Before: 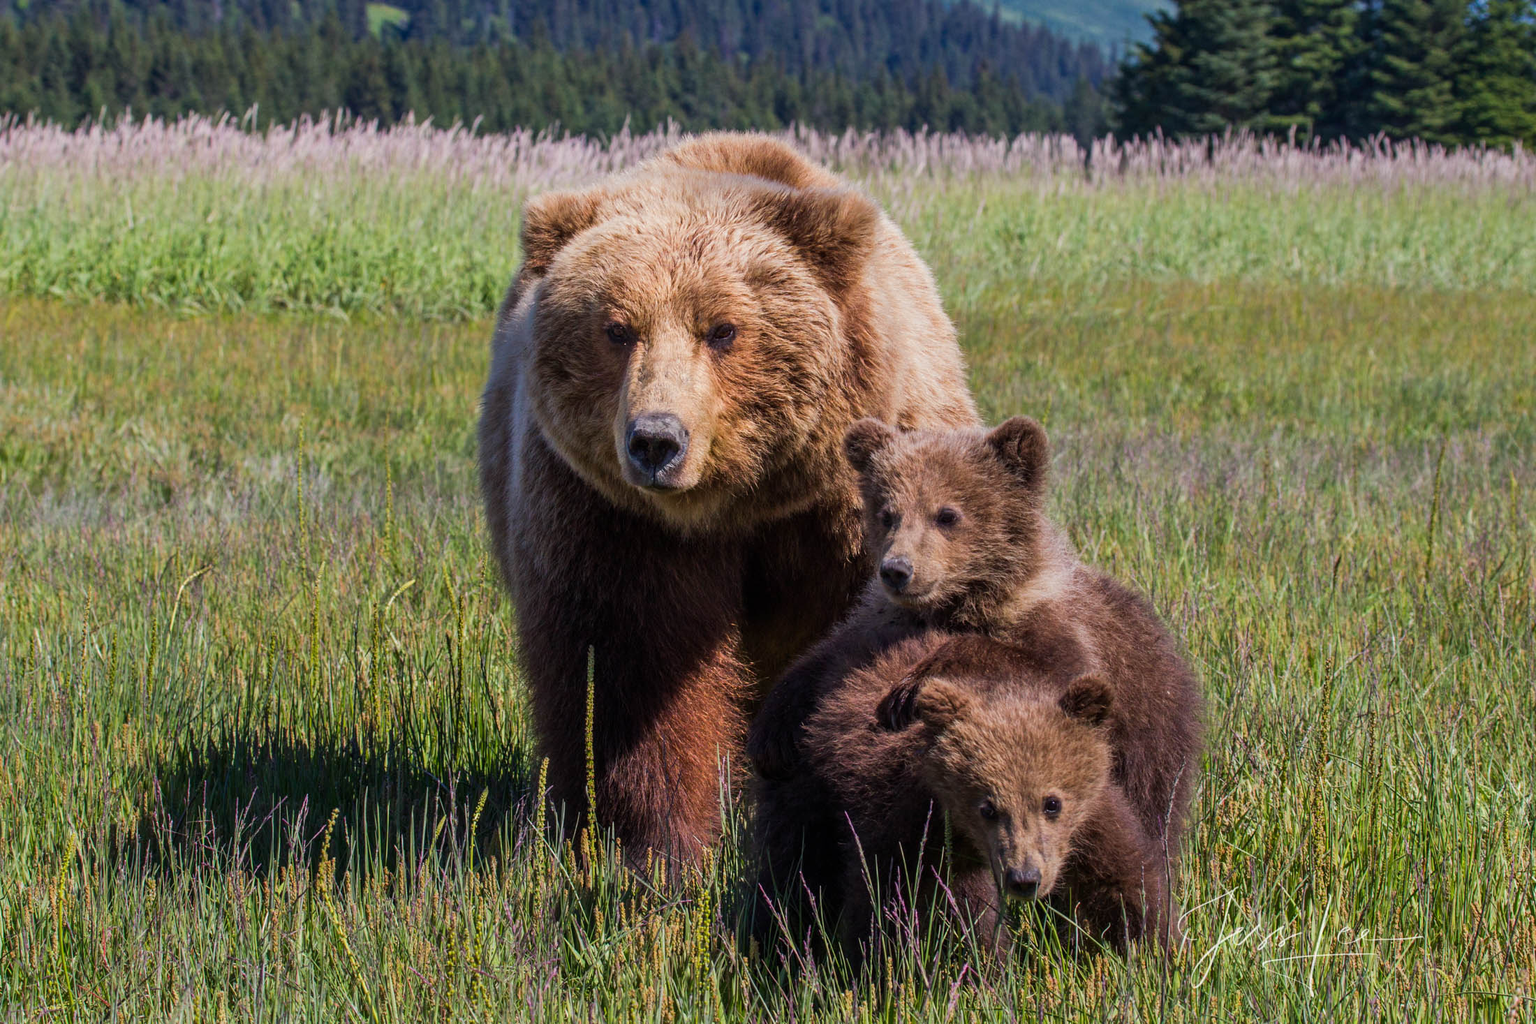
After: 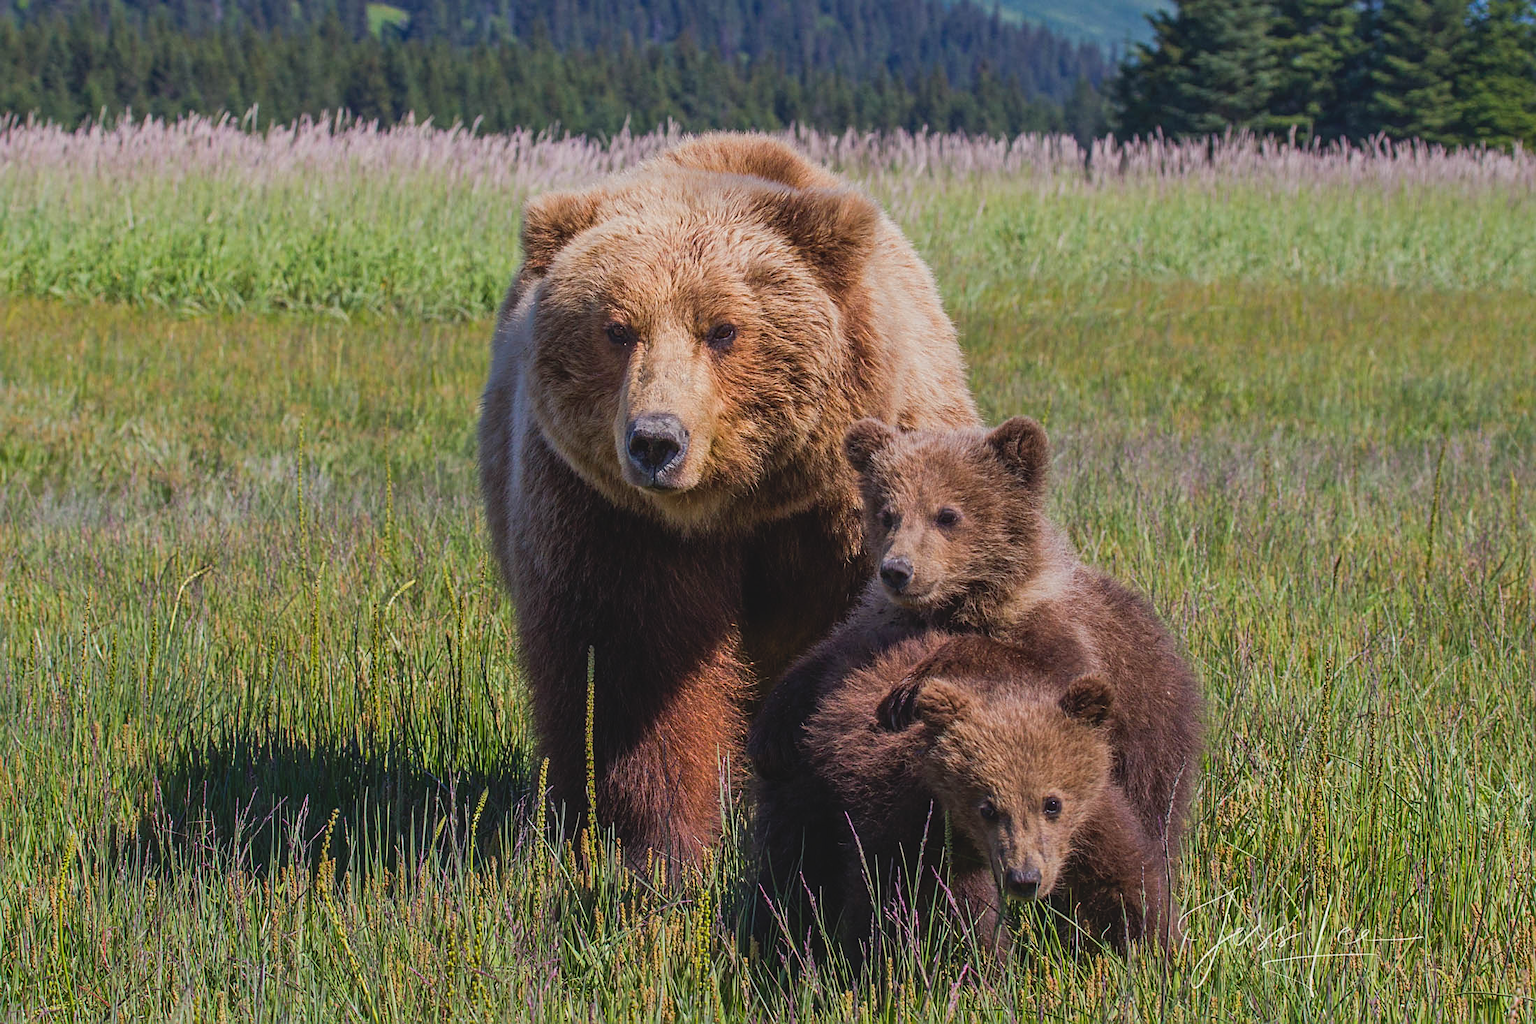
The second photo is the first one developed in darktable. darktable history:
sharpen: on, module defaults
shadows and highlights: shadows 25.11, highlights -23.14
contrast brightness saturation: contrast -0.128
